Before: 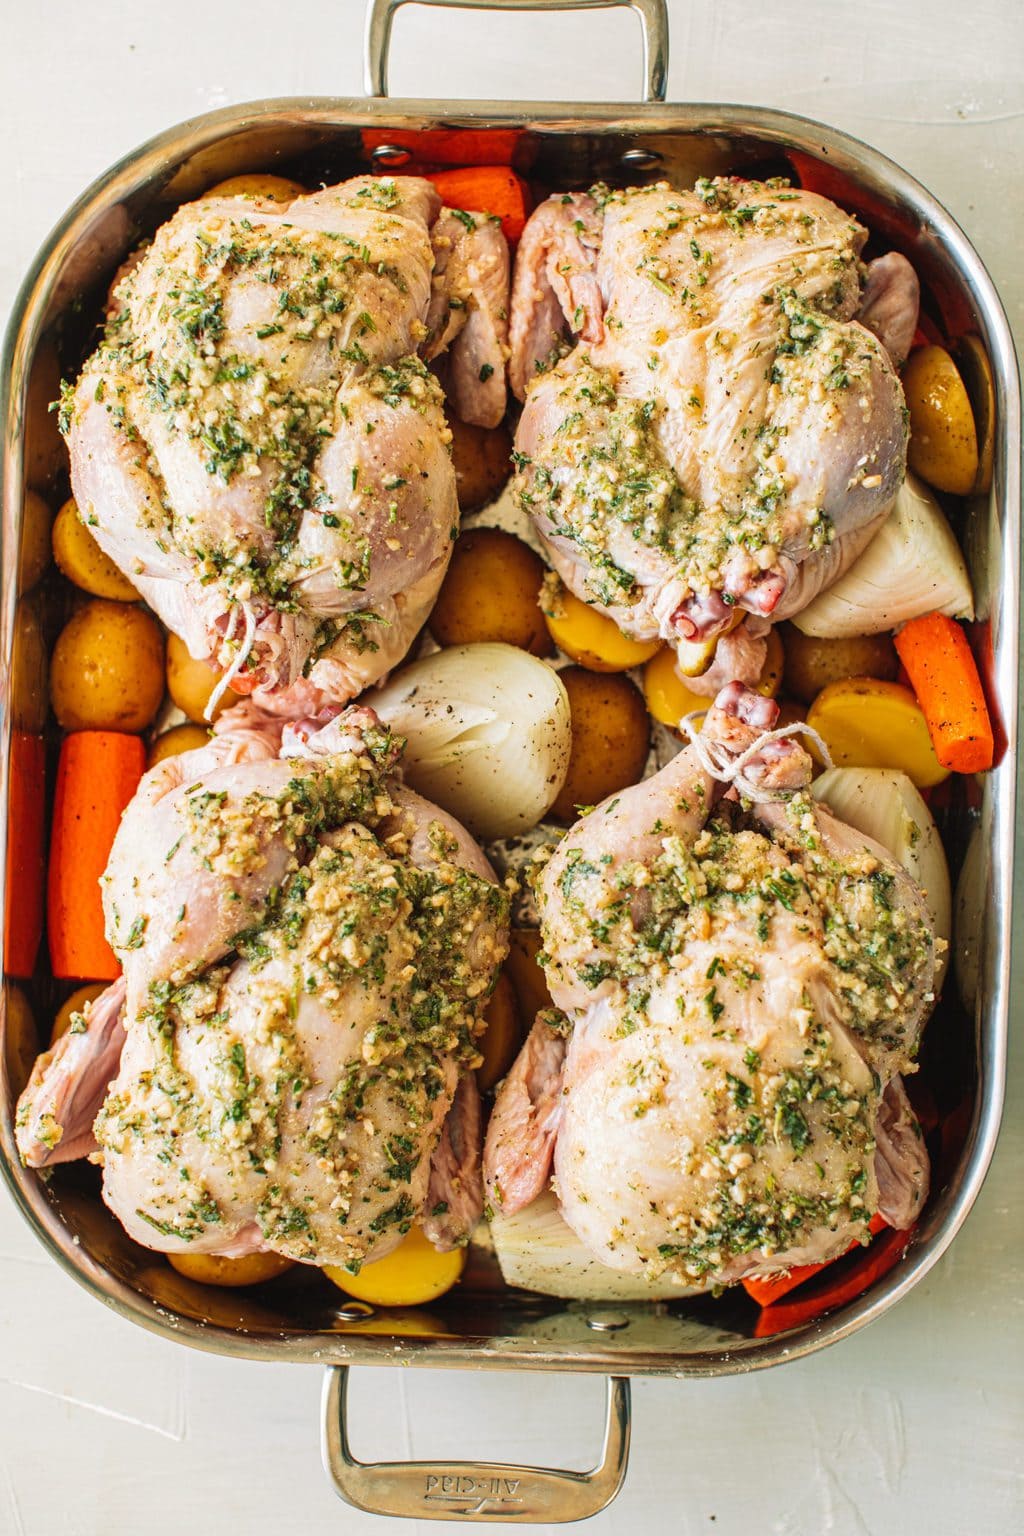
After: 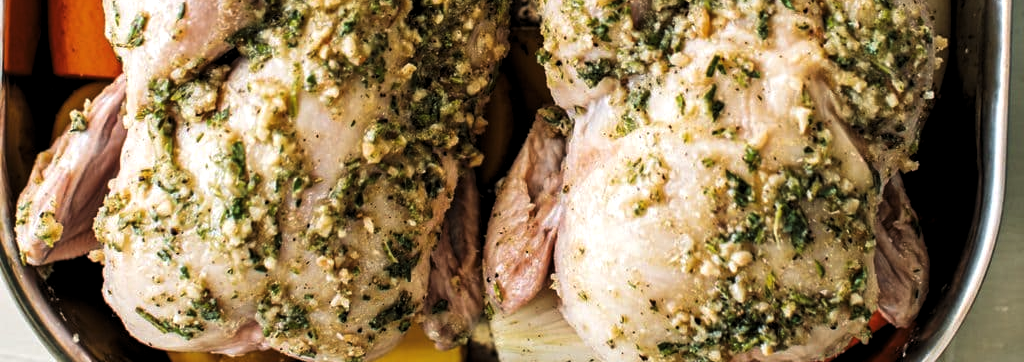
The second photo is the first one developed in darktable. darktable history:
crop and rotate: top 58.726%, bottom 17.693%
vignetting: fall-off start 116.39%, fall-off radius 58.27%
levels: levels [0.101, 0.578, 0.953]
